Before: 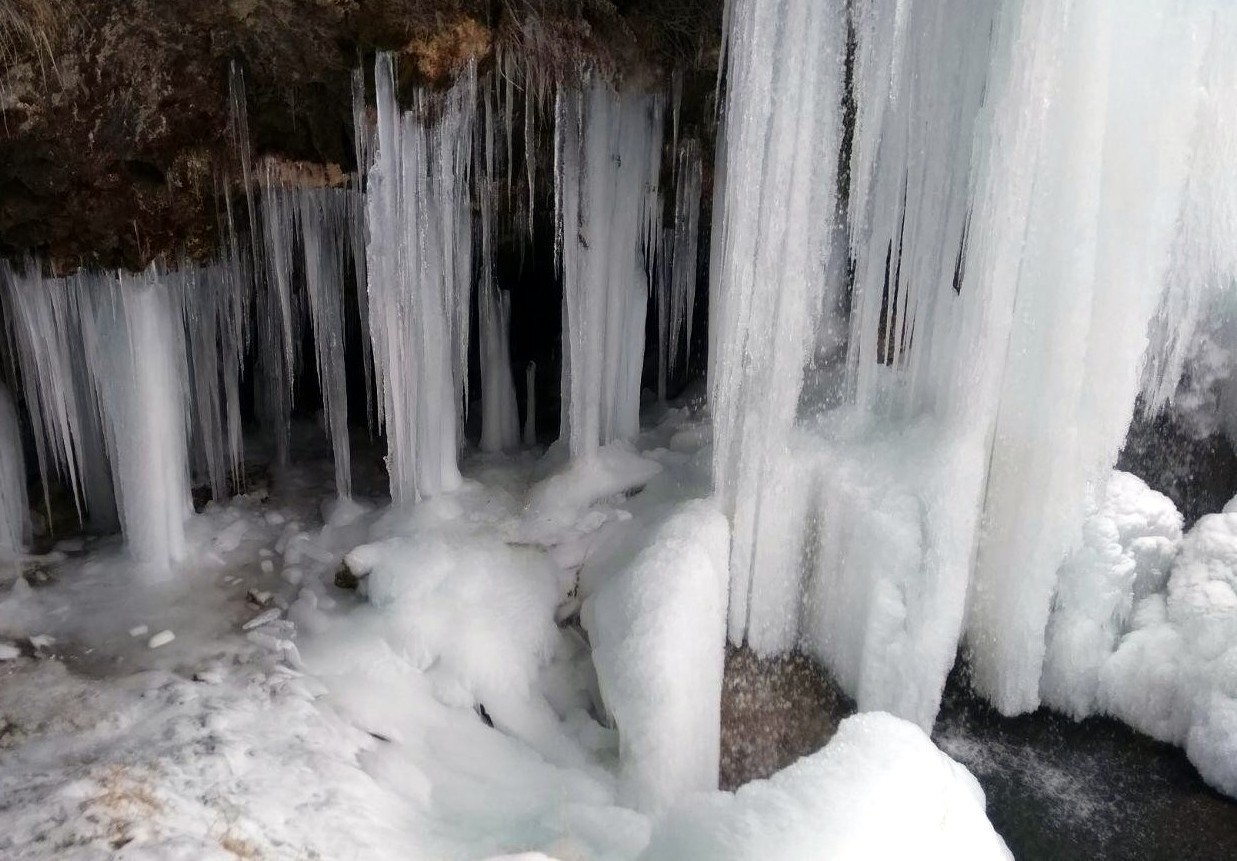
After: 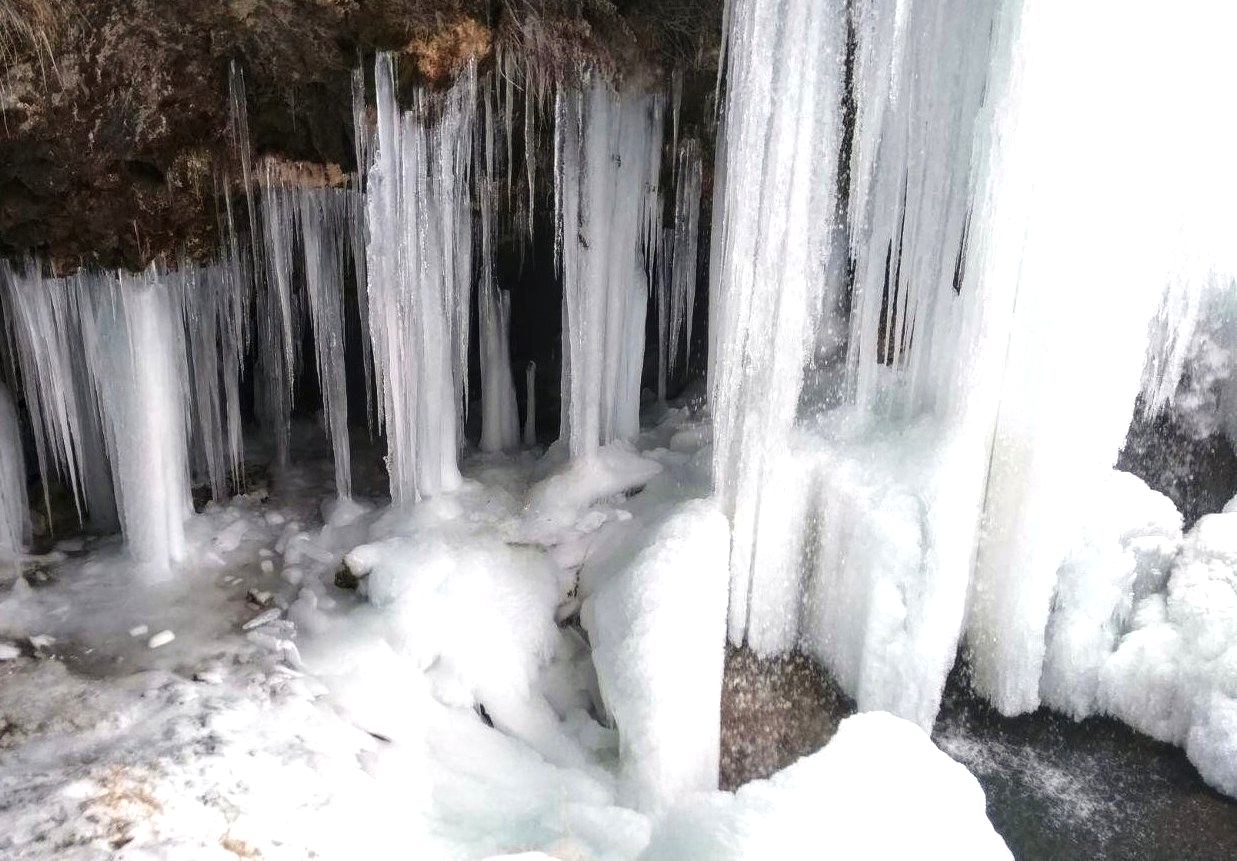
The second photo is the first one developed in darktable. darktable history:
local contrast: on, module defaults
exposure: black level correction -0.002, exposure 0.714 EV, compensate highlight preservation false
